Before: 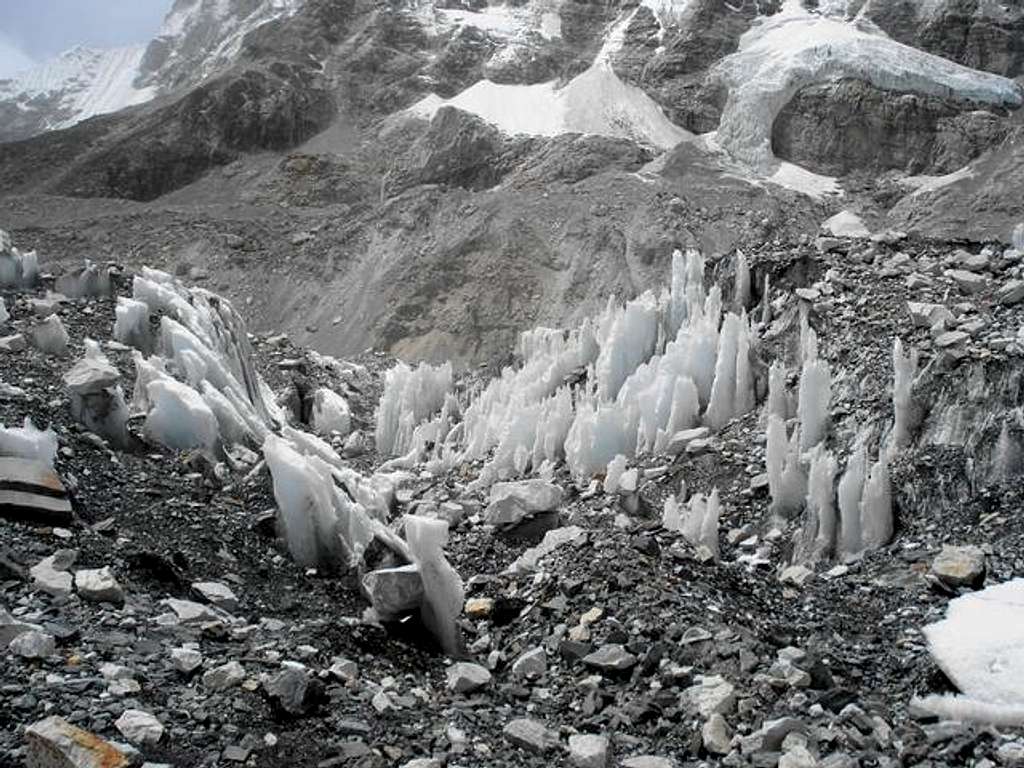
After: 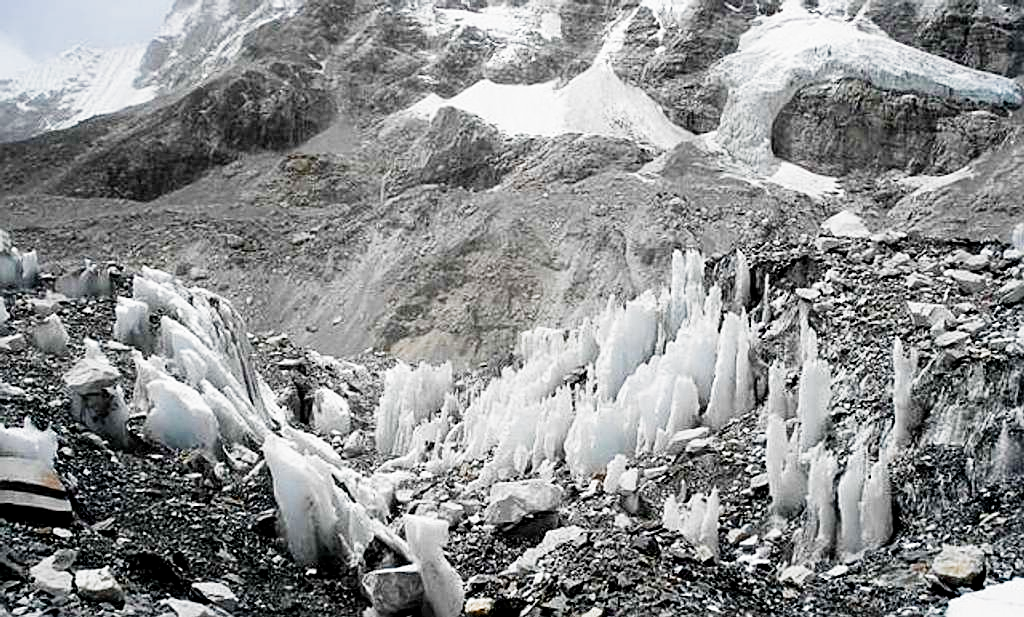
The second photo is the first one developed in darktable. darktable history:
sharpen: on, module defaults
crop: bottom 19.644%
filmic rgb: middle gray luminance 12.74%, black relative exposure -10.13 EV, white relative exposure 3.47 EV, threshold 6 EV, target black luminance 0%, hardness 5.74, latitude 44.69%, contrast 1.221, highlights saturation mix 5%, shadows ↔ highlights balance 26.78%, add noise in highlights 0, preserve chrominance no, color science v3 (2019), use custom middle-gray values true, iterations of high-quality reconstruction 0, contrast in highlights soft, enable highlight reconstruction true
